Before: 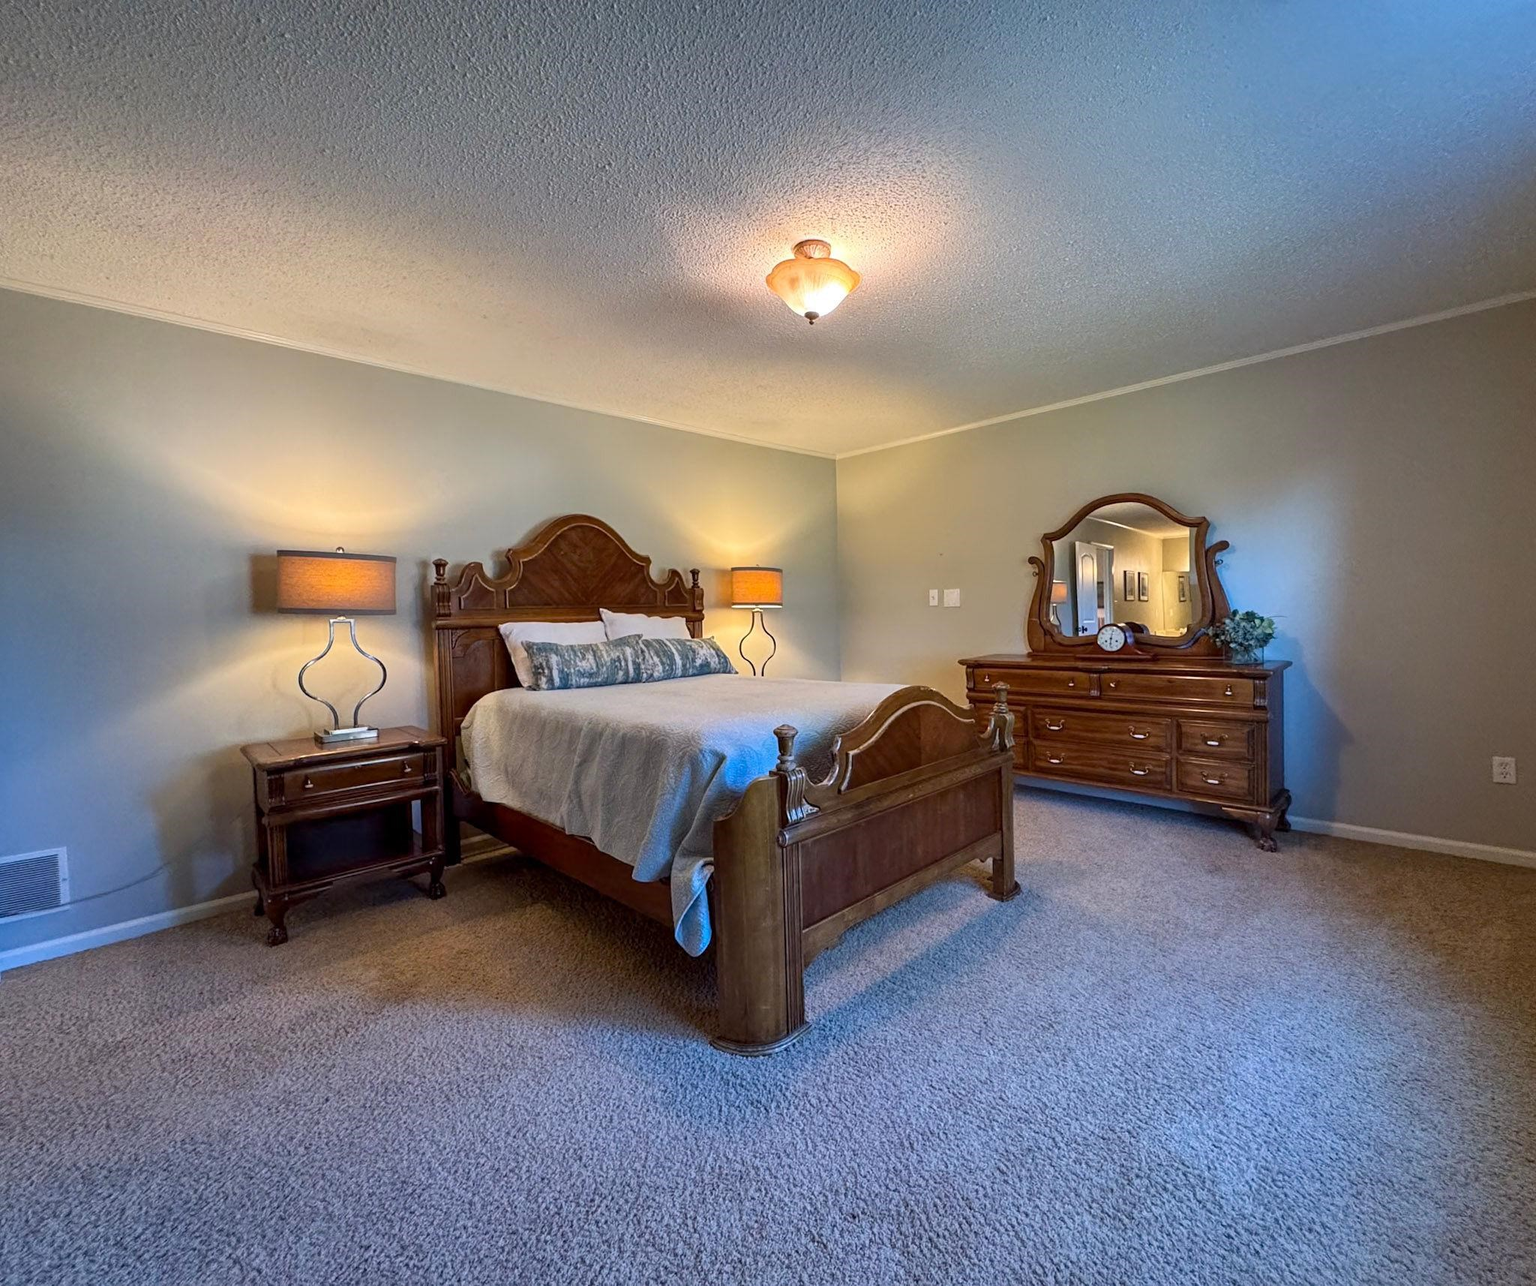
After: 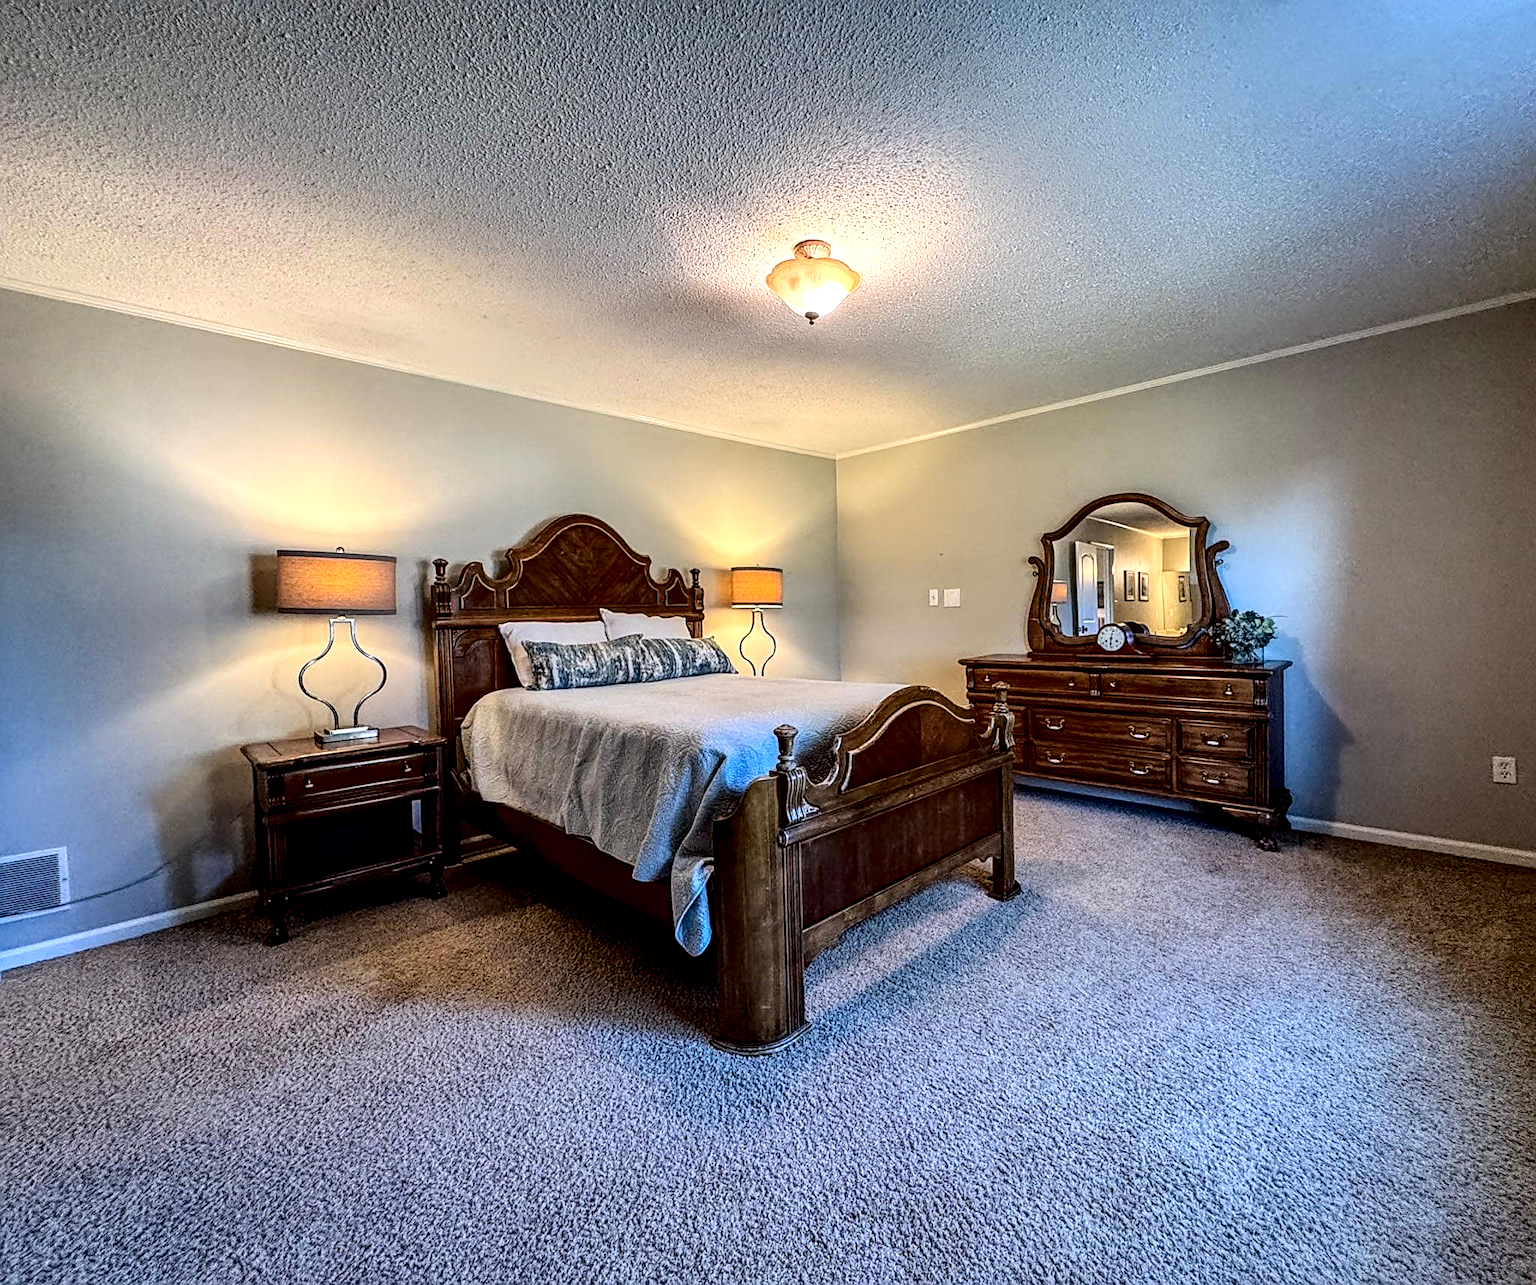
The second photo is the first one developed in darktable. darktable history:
tone curve: curves: ch0 [(0, 0) (0.003, 0.003) (0.011, 0.005) (0.025, 0.008) (0.044, 0.012) (0.069, 0.02) (0.1, 0.031) (0.136, 0.047) (0.177, 0.088) (0.224, 0.141) (0.277, 0.222) (0.335, 0.32) (0.399, 0.422) (0.468, 0.523) (0.543, 0.621) (0.623, 0.715) (0.709, 0.796) (0.801, 0.88) (0.898, 0.962) (1, 1)], color space Lab, independent channels, preserve colors none
base curve: preserve colors none
sharpen: on, module defaults
local contrast: highlights 23%, detail 150%
